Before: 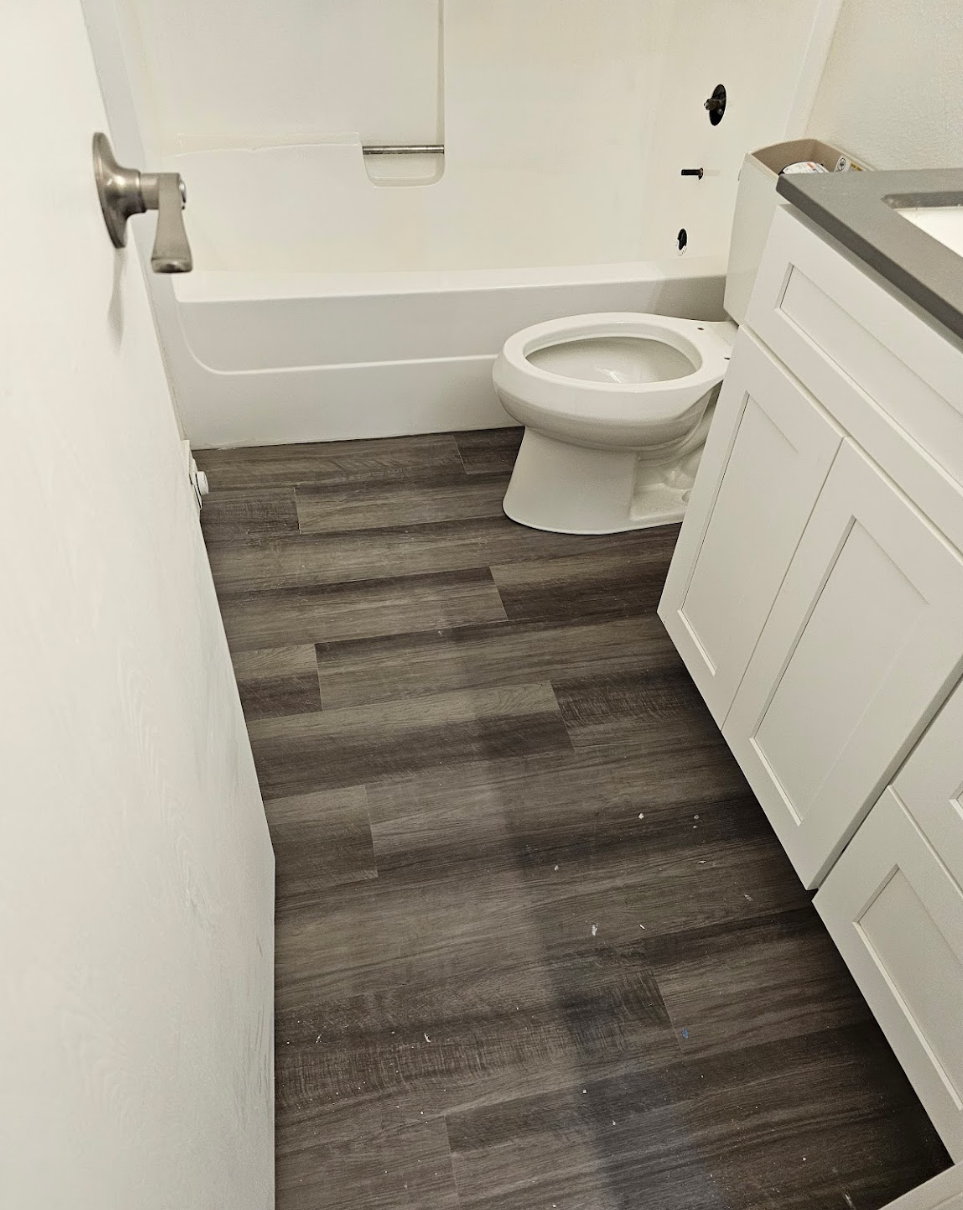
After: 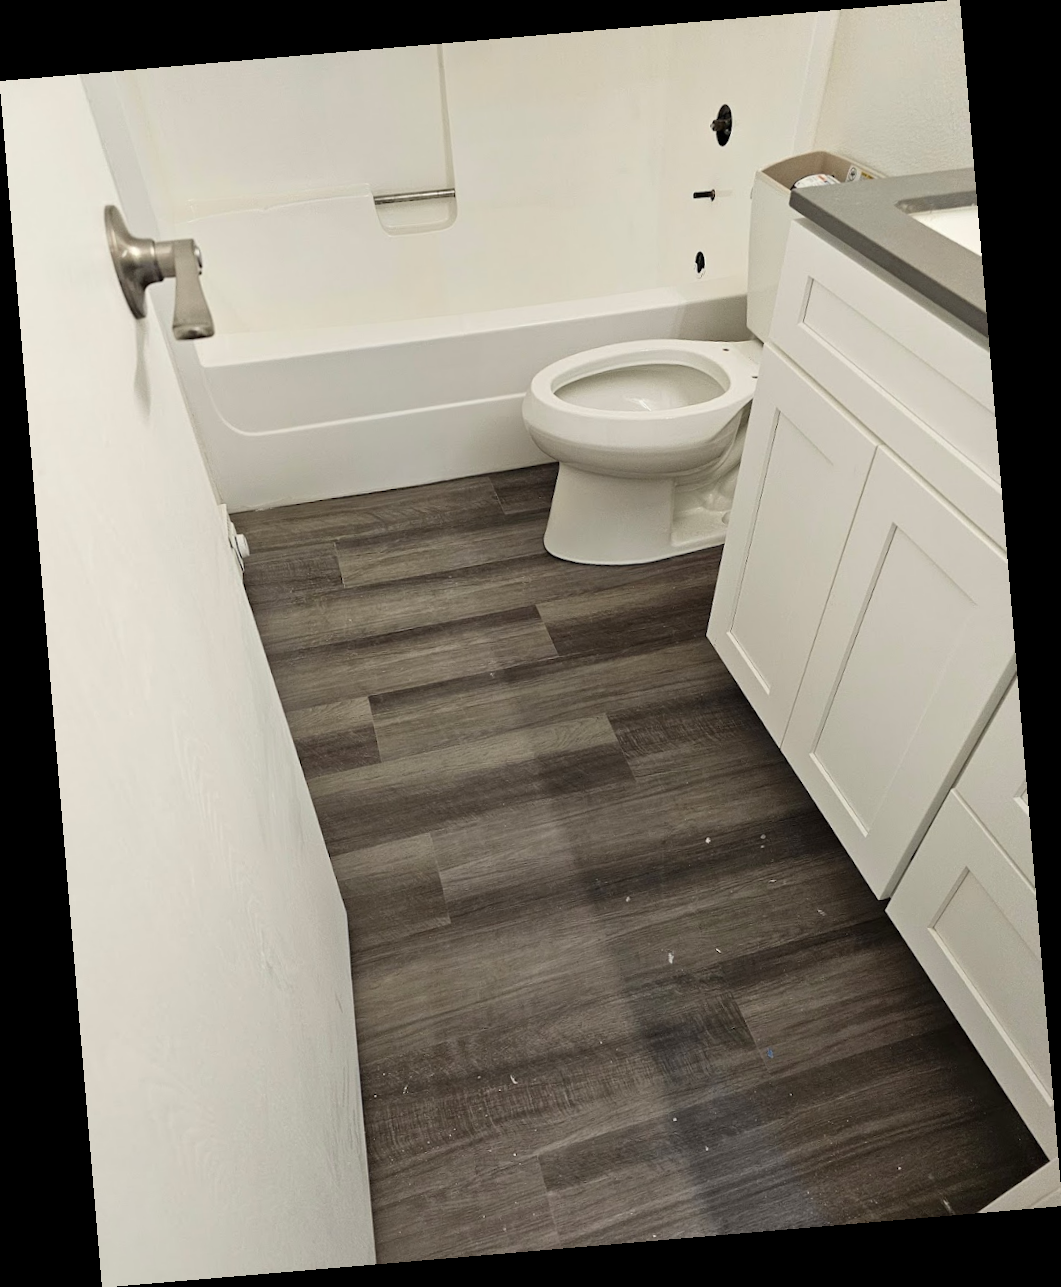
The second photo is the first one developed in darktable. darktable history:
color balance: mode lift, gamma, gain (sRGB)
rotate and perspective: rotation -4.86°, automatic cropping off
